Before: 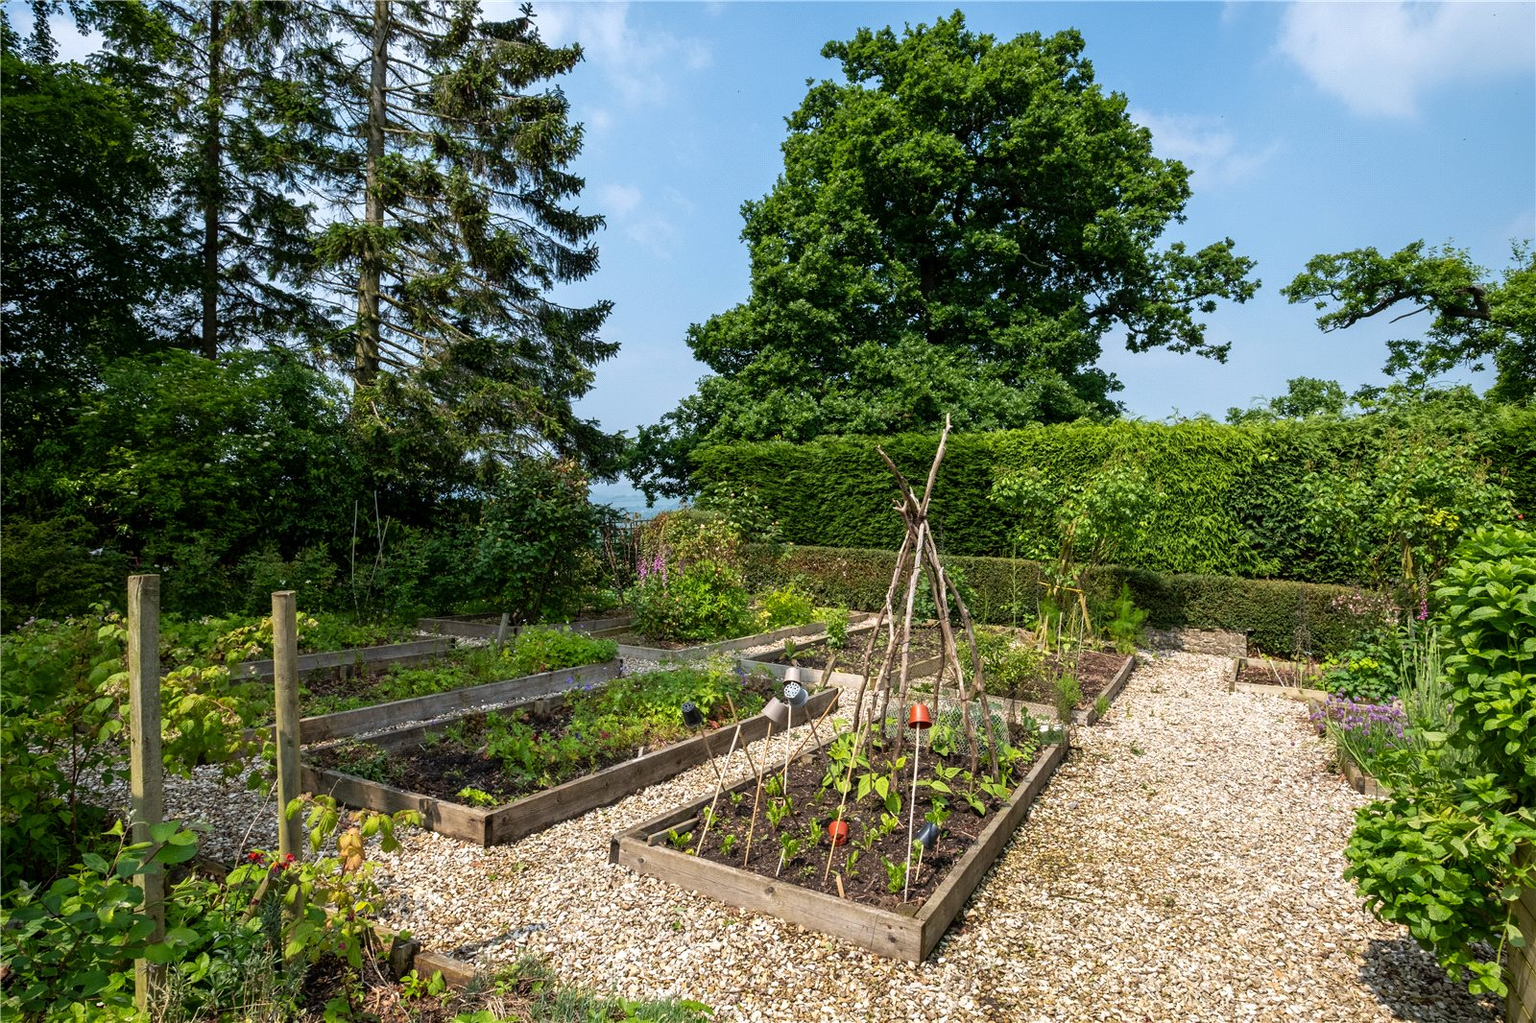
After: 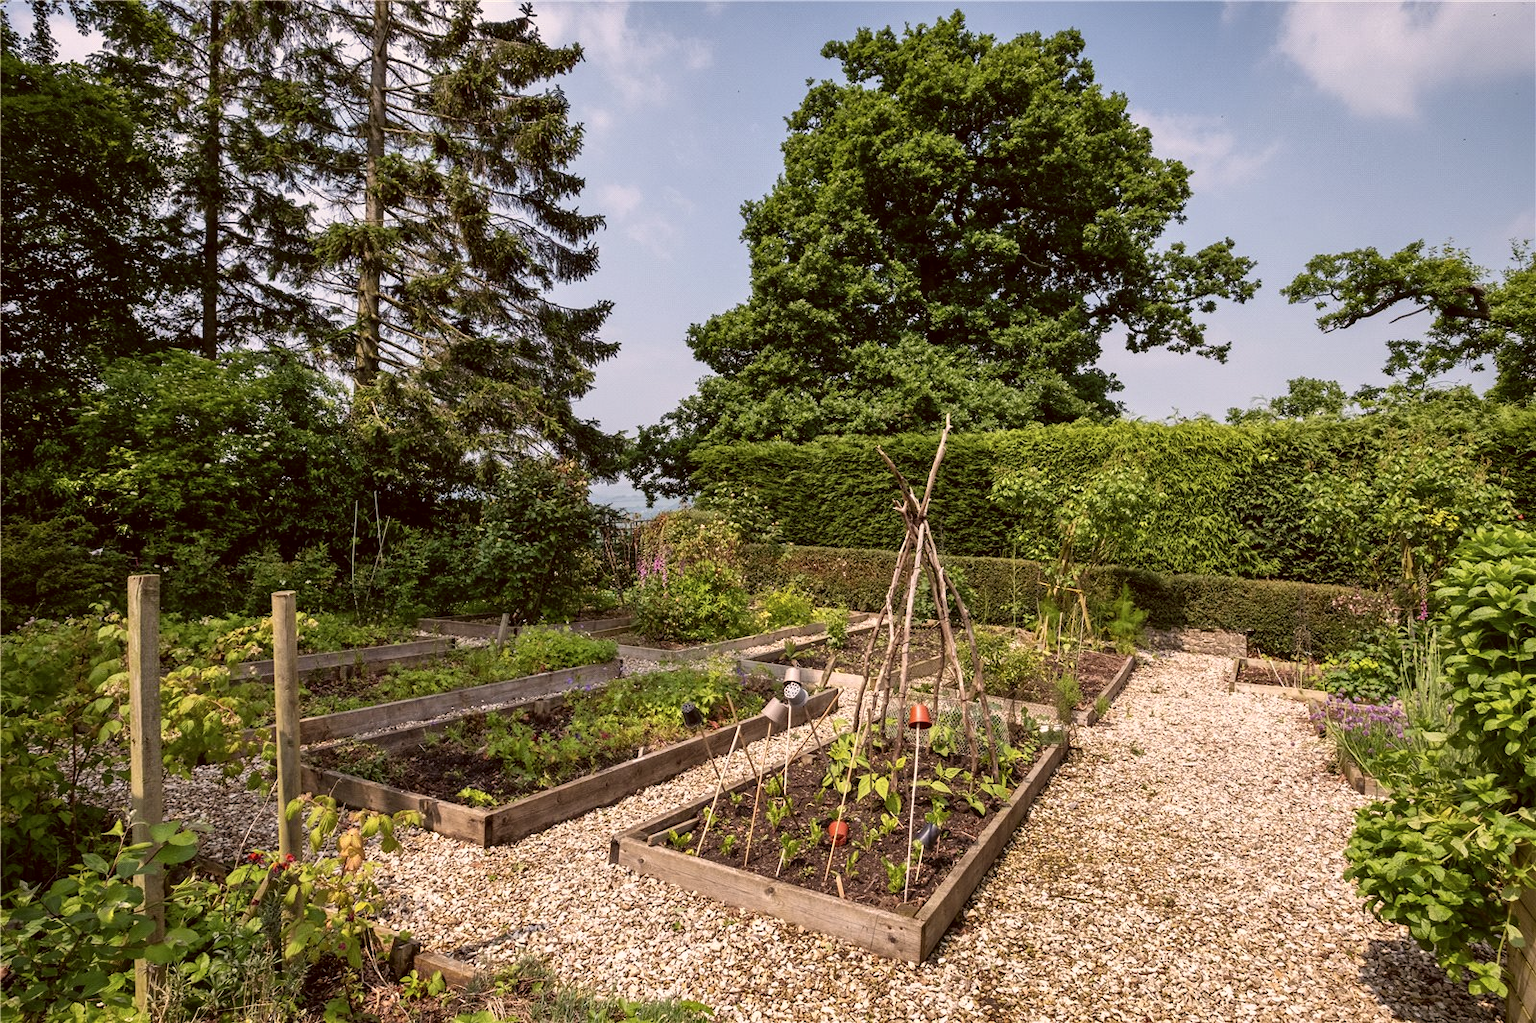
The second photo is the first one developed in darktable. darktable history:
shadows and highlights: low approximation 0.01, soften with gaussian
color correction: highlights a* 10.21, highlights b* 9.79, shadows a* 8.61, shadows b* 7.88, saturation 0.8
